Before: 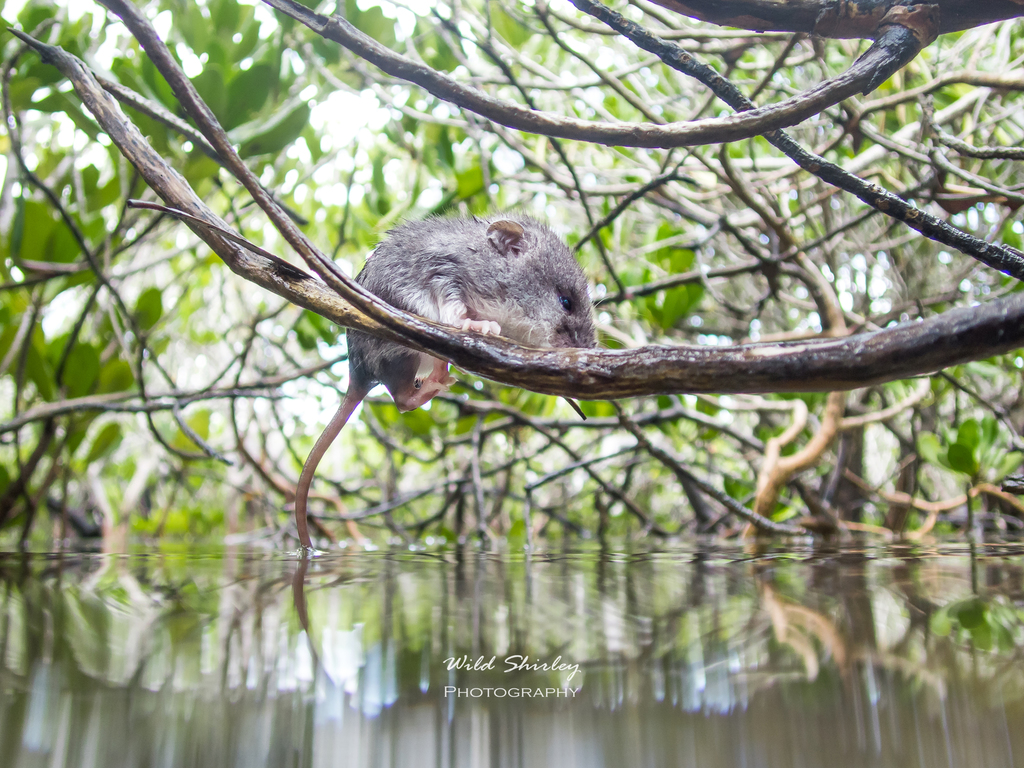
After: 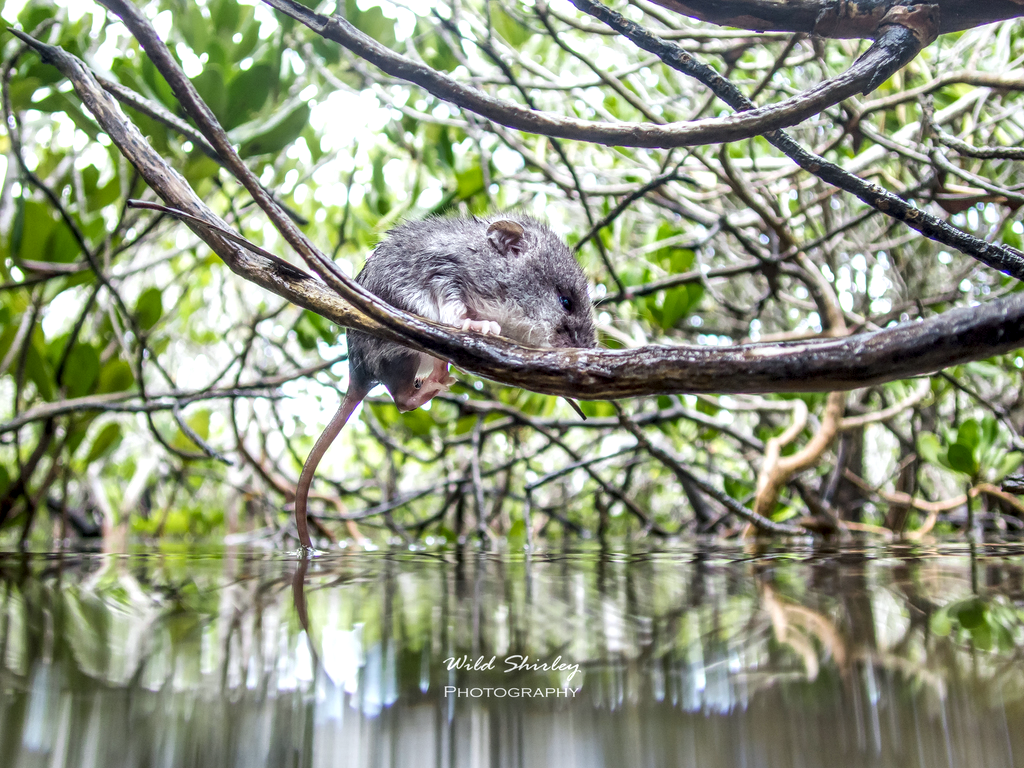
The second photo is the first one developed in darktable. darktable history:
white balance: red 0.988, blue 1.017
local contrast: detail 154%
